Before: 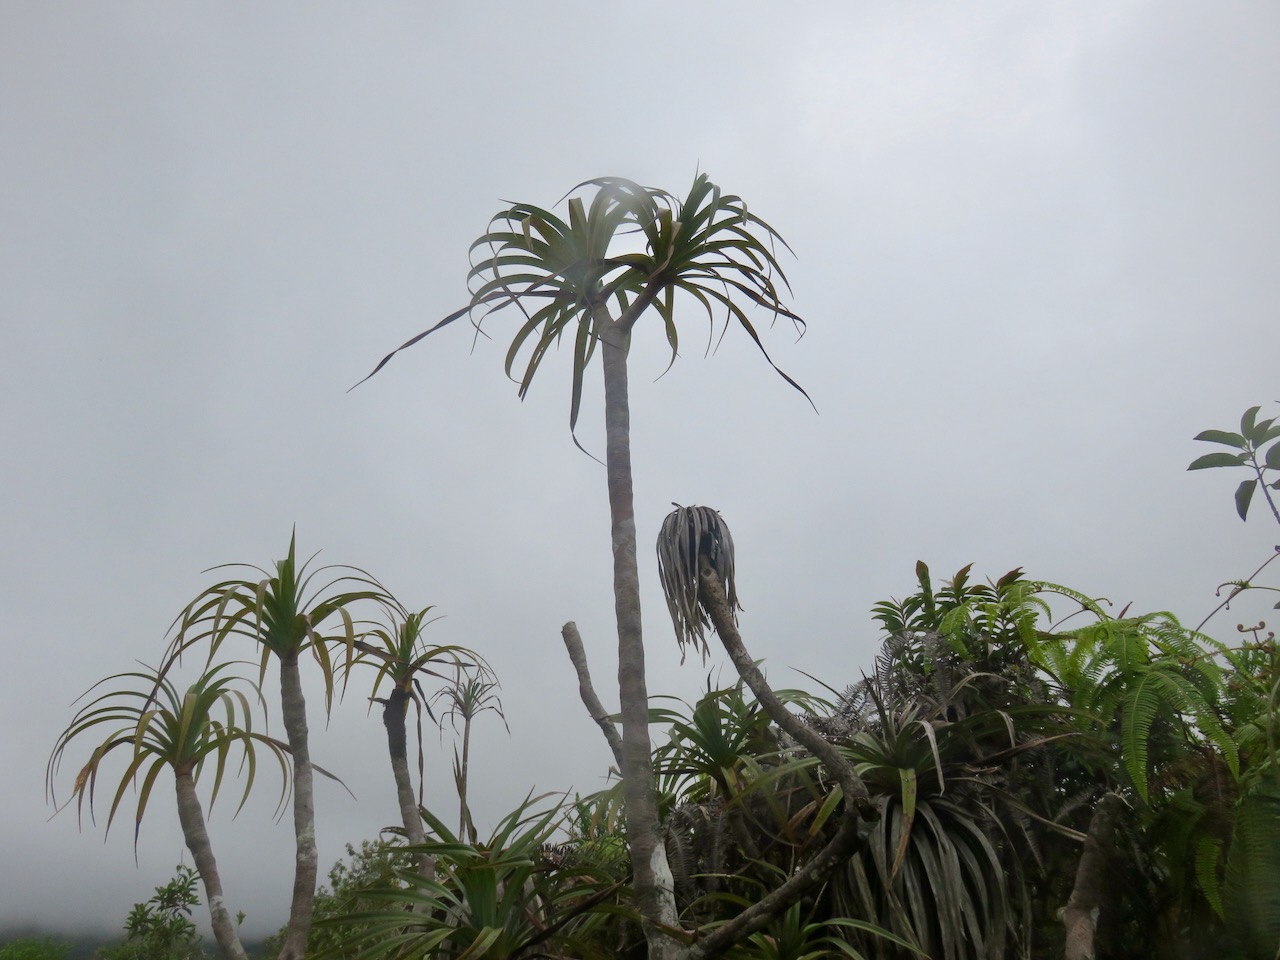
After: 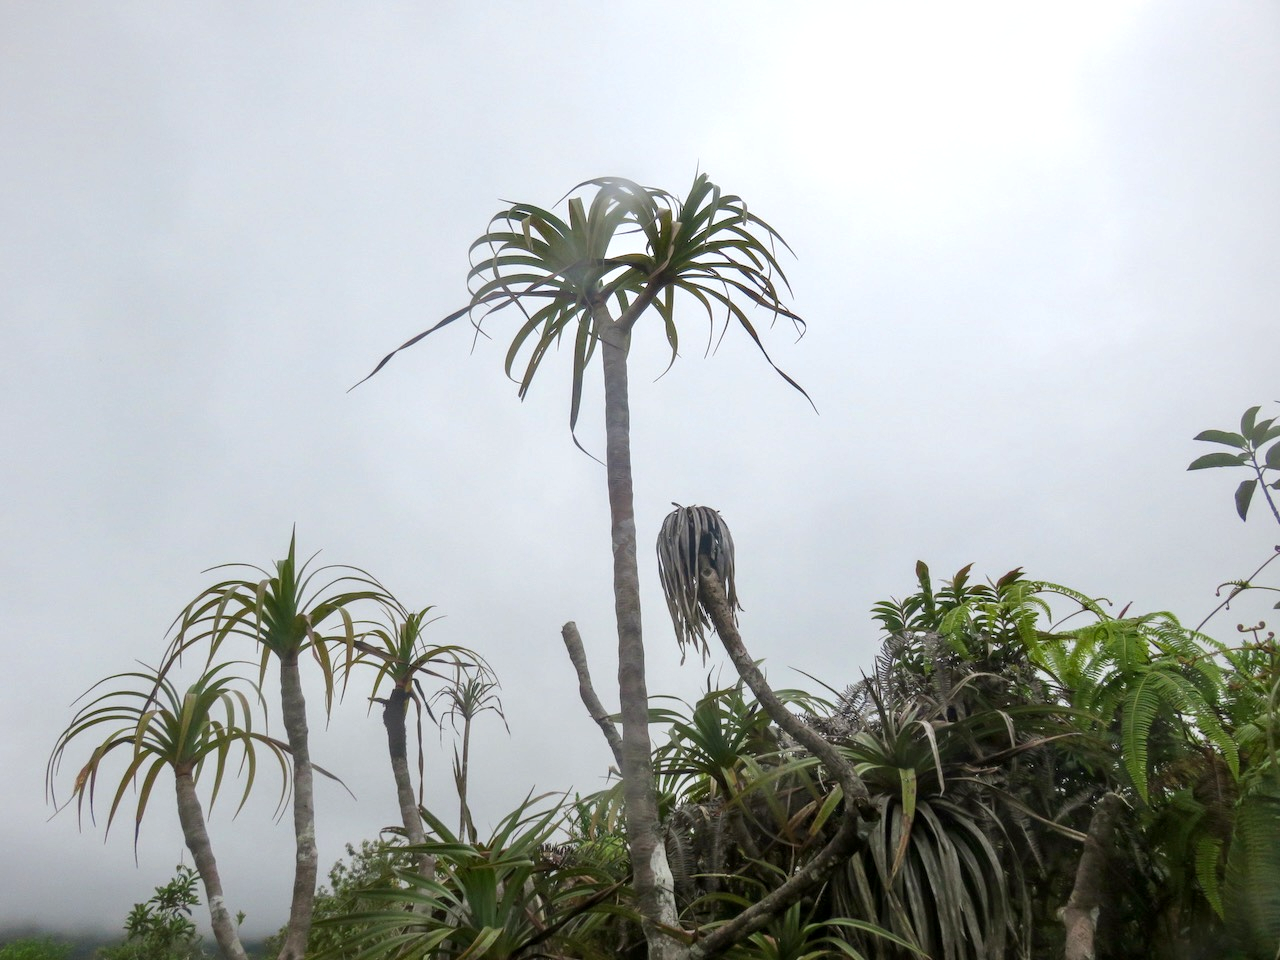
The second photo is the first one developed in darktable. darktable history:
local contrast: on, module defaults
exposure: black level correction 0.001, exposure 0.5 EV, compensate exposure bias true, compensate highlight preservation false
